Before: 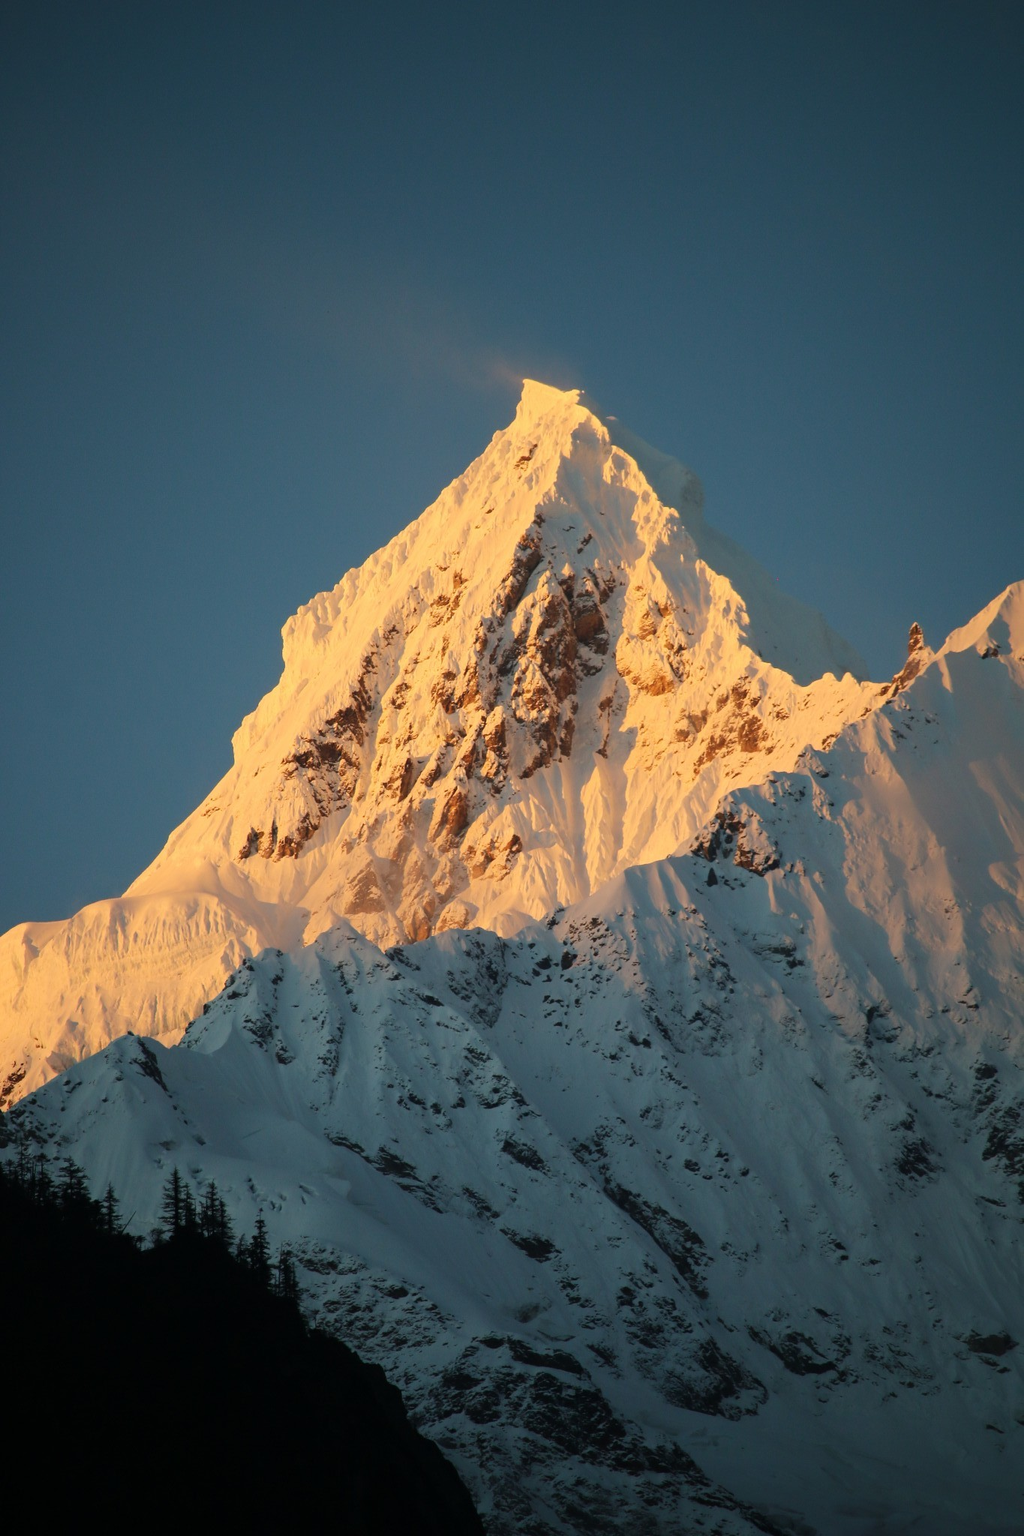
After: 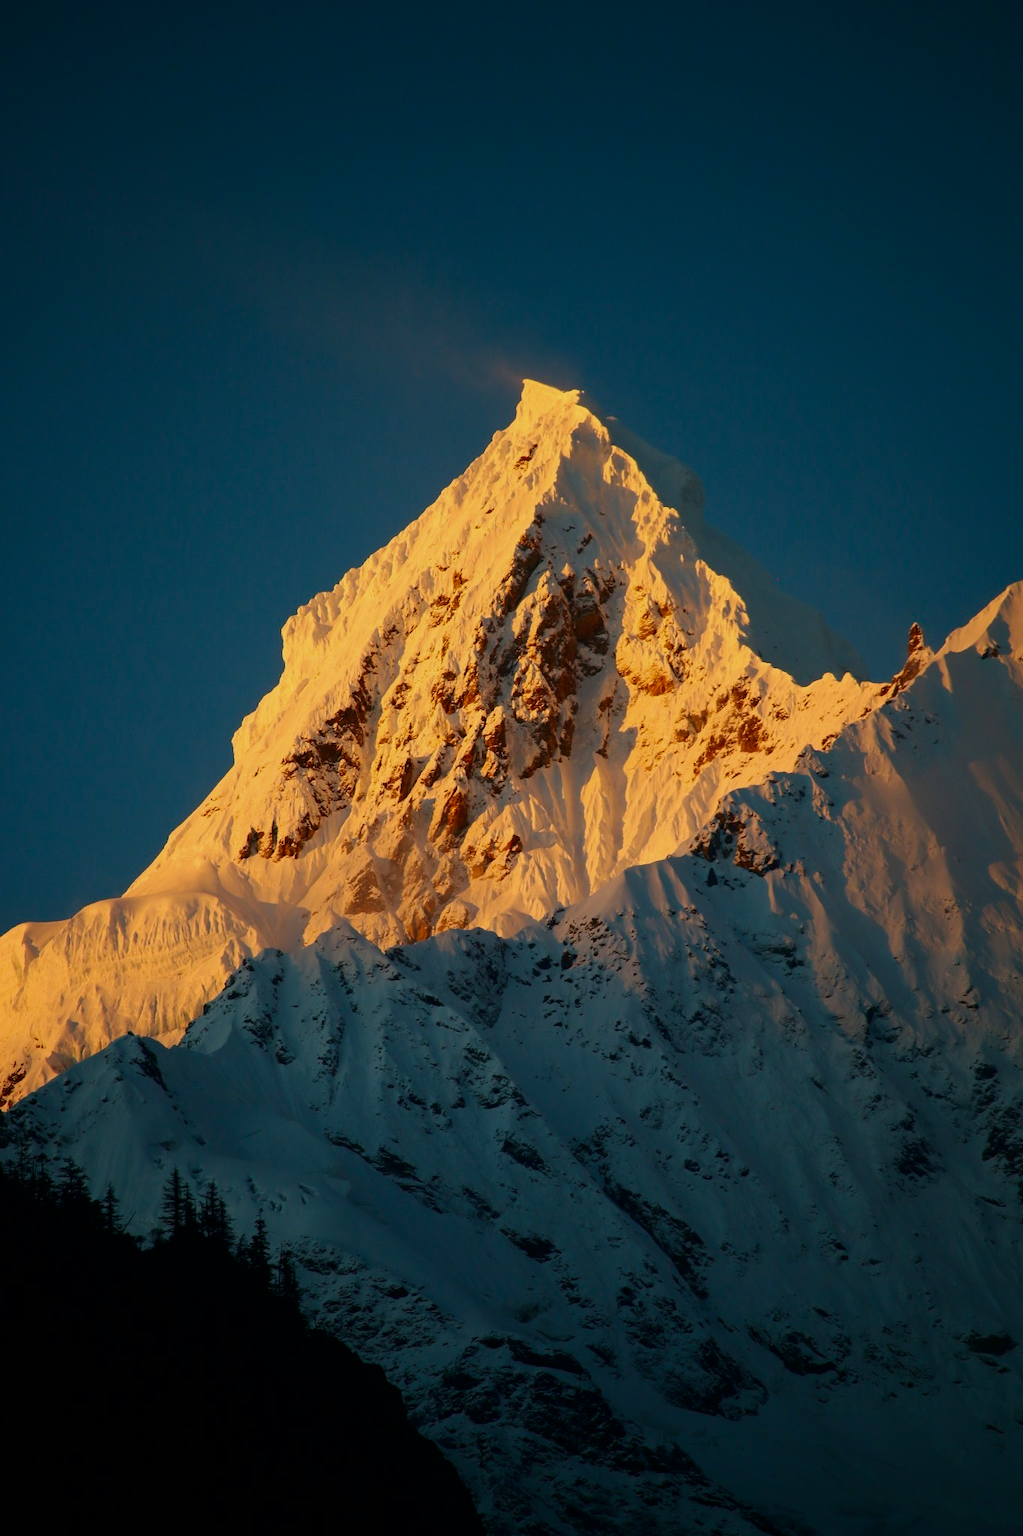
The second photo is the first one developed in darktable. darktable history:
contrast brightness saturation: brightness -0.25, saturation 0.2
exposure: compensate highlight preservation false
